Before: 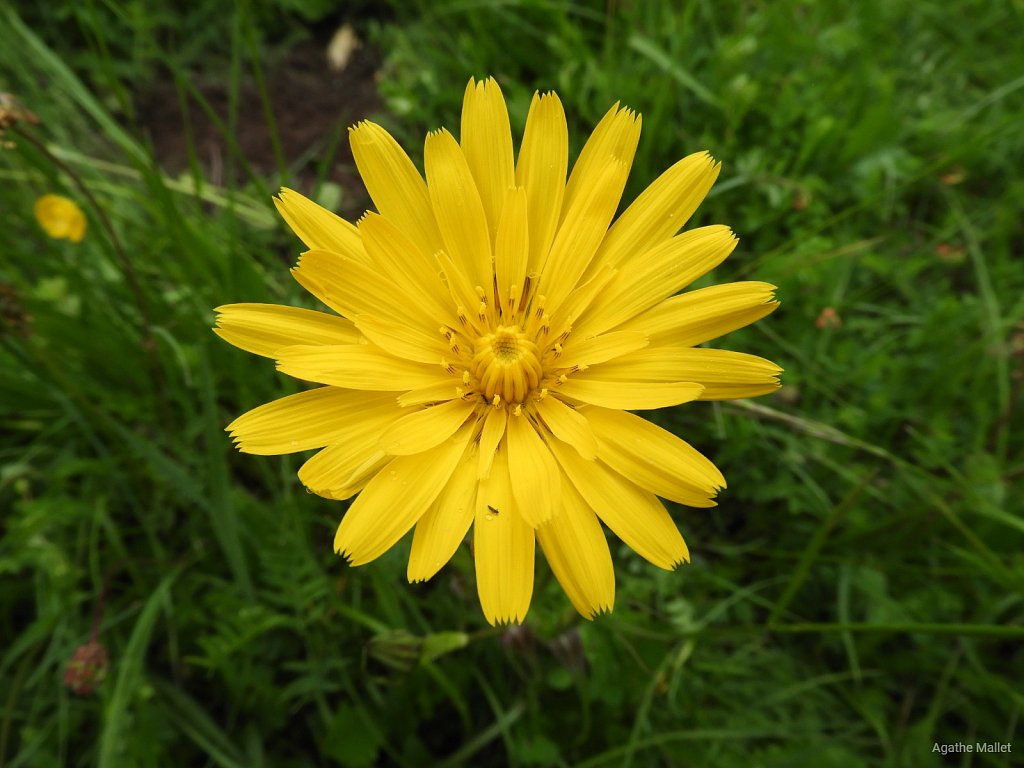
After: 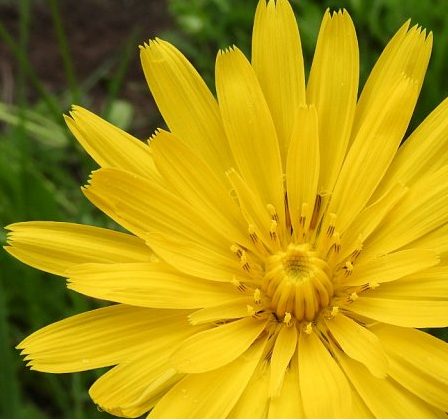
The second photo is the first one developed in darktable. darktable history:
crop: left 20.413%, top 10.801%, right 35.832%, bottom 34.528%
